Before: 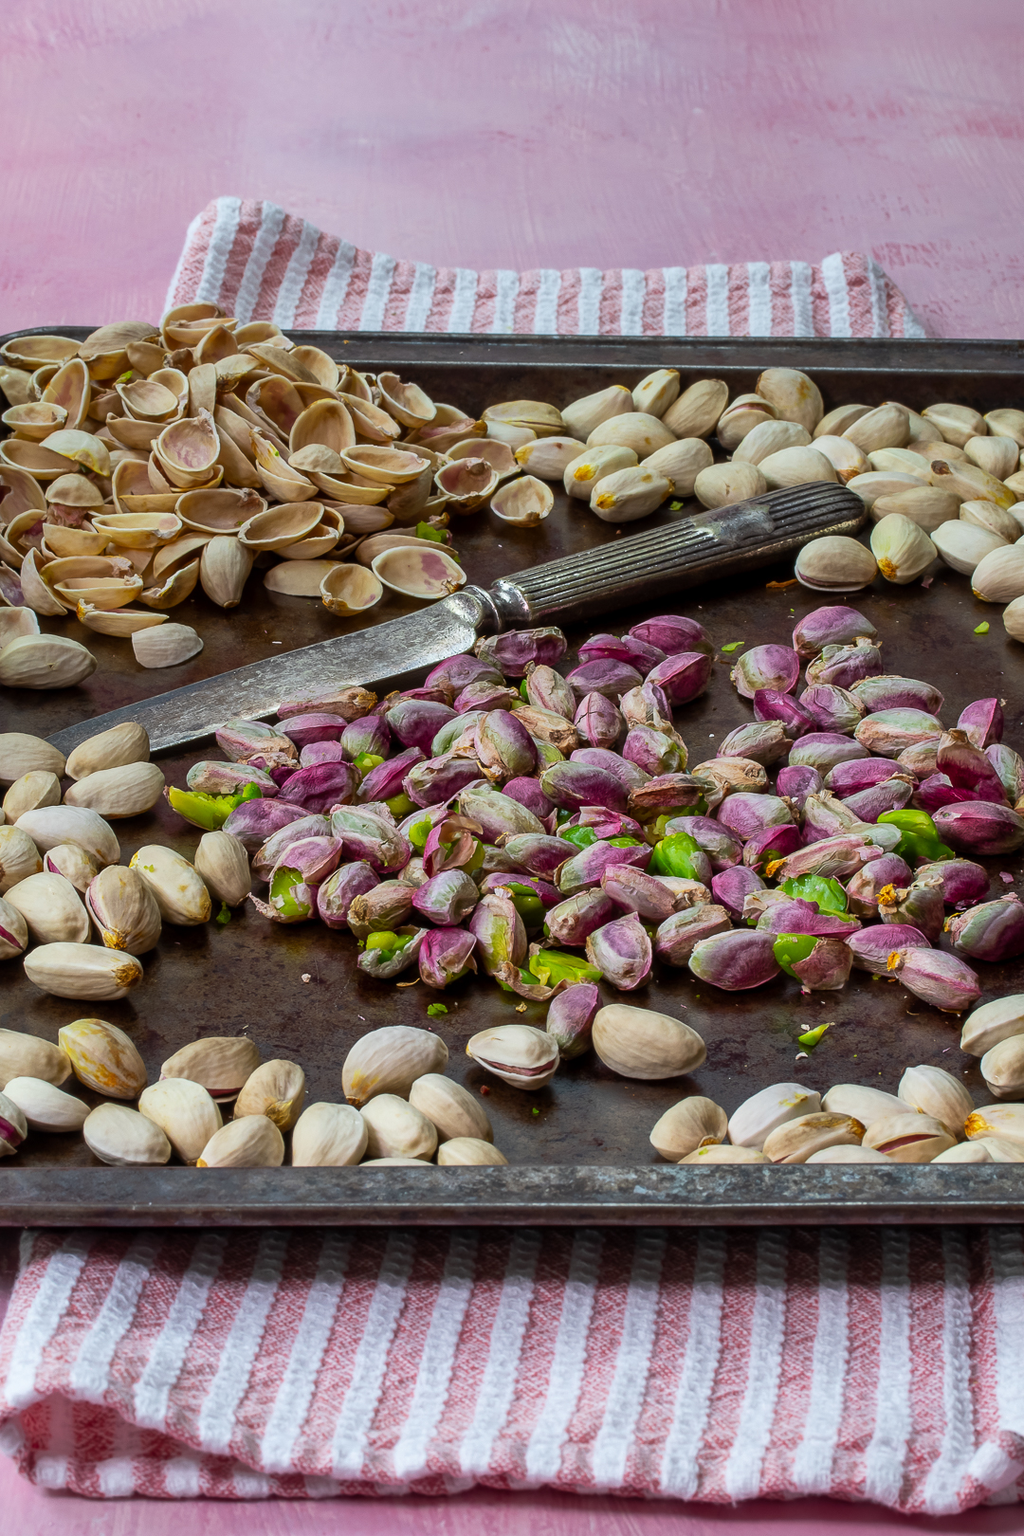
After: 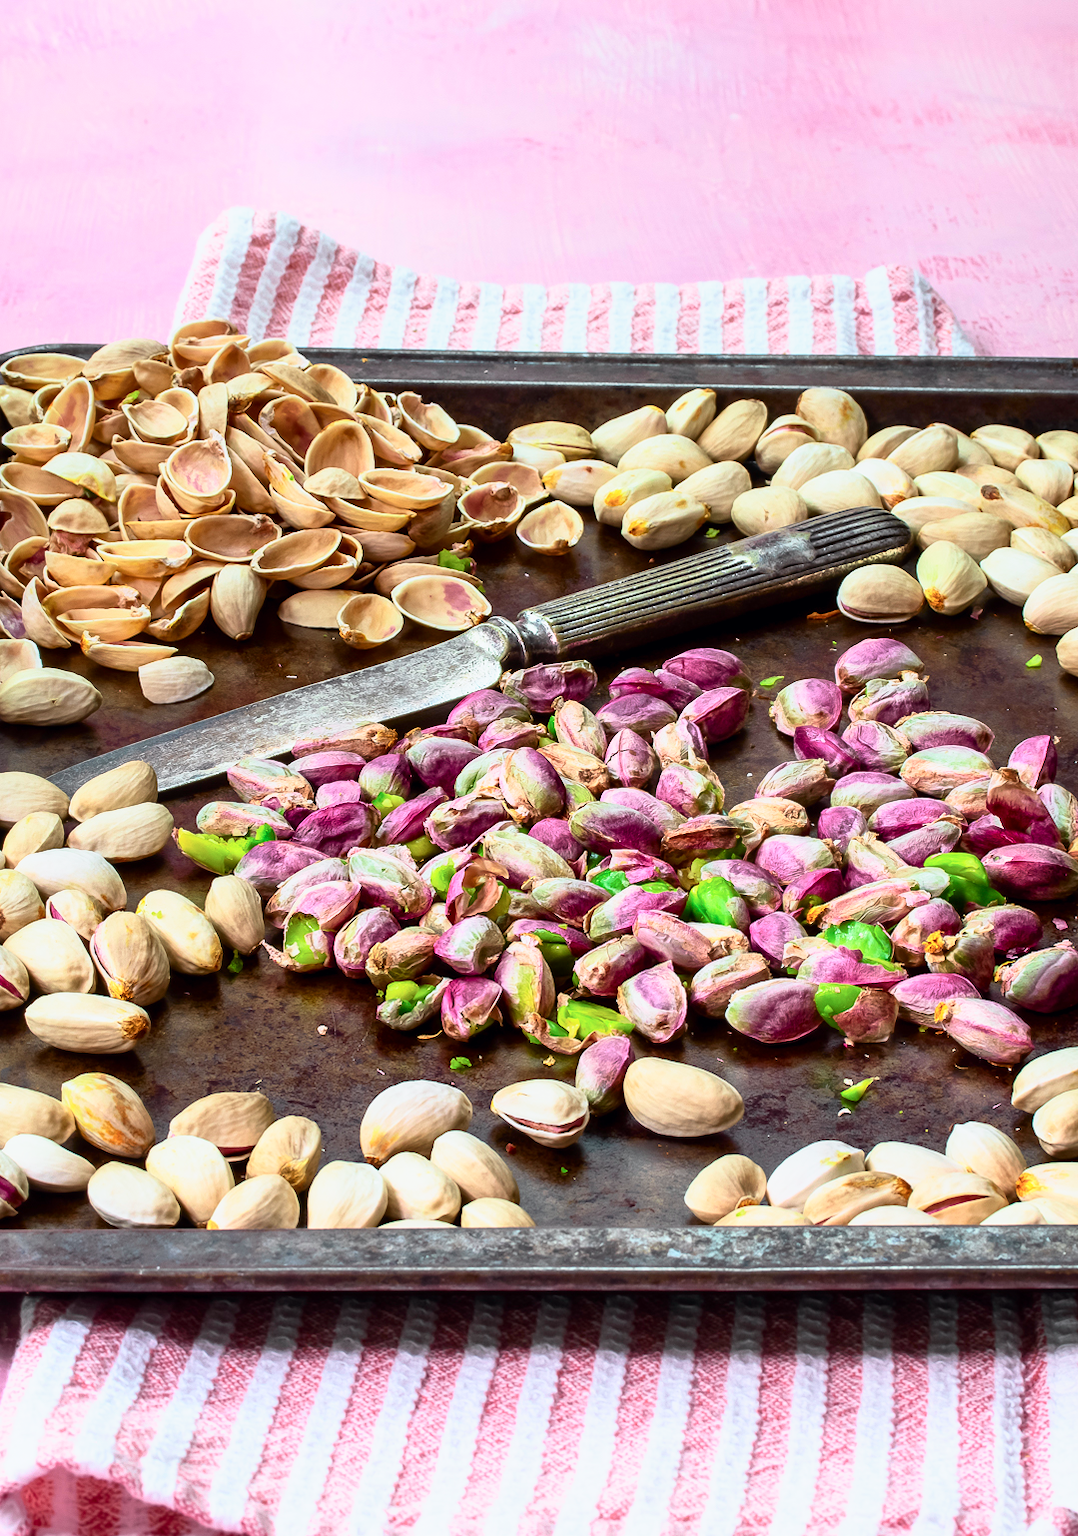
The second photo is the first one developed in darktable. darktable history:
exposure: compensate highlight preservation false
base curve: curves: ch0 [(0, 0) (0.579, 0.807) (1, 1)], preserve colors none
tone curve: curves: ch0 [(0, 0) (0.051, 0.03) (0.096, 0.071) (0.241, 0.247) (0.455, 0.525) (0.594, 0.697) (0.741, 0.845) (0.871, 0.933) (1, 0.984)]; ch1 [(0, 0) (0.1, 0.038) (0.318, 0.243) (0.399, 0.351) (0.478, 0.469) (0.499, 0.499) (0.534, 0.549) (0.565, 0.594) (0.601, 0.634) (0.666, 0.7) (1, 1)]; ch2 [(0, 0) (0.453, 0.45) (0.479, 0.483) (0.504, 0.499) (0.52, 0.519) (0.541, 0.559) (0.592, 0.612) (0.824, 0.815) (1, 1)], color space Lab, independent channels, preserve colors none
crop and rotate: top 0.008%, bottom 5.05%
